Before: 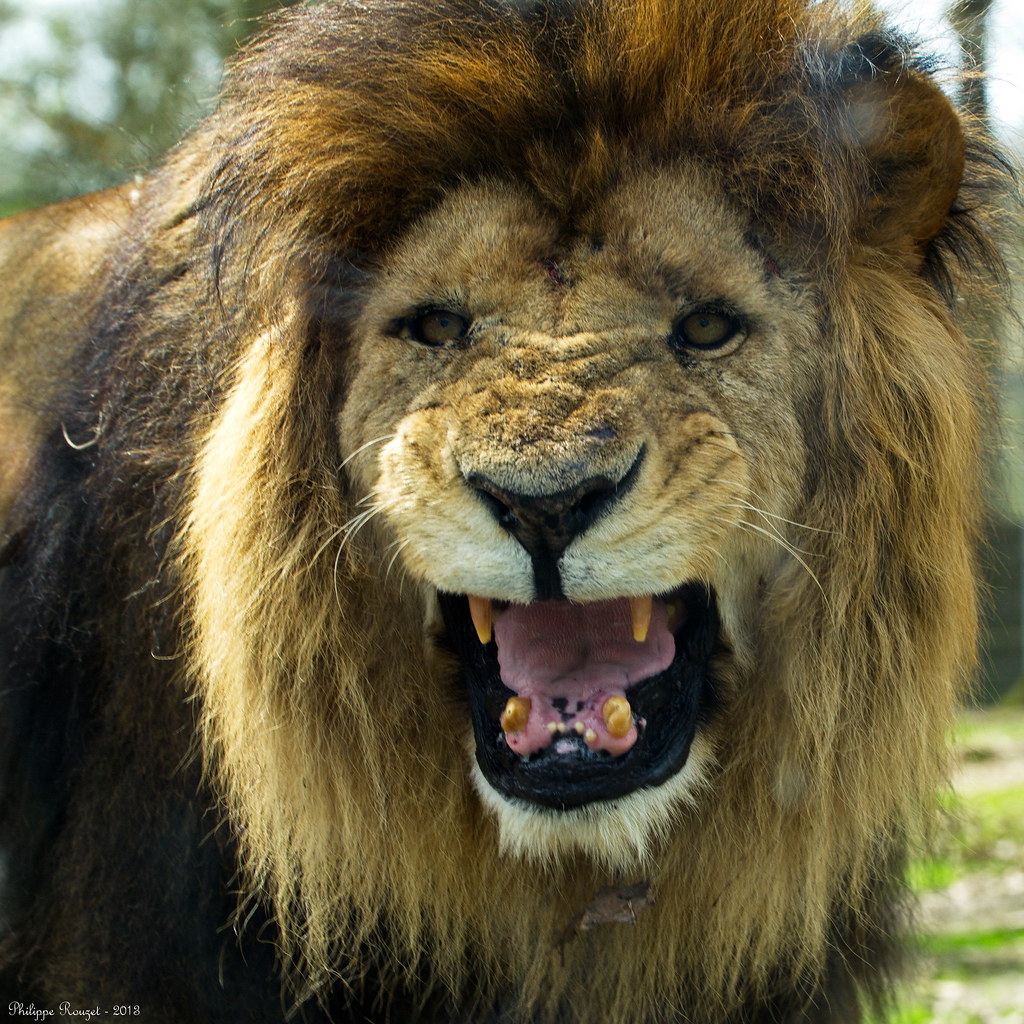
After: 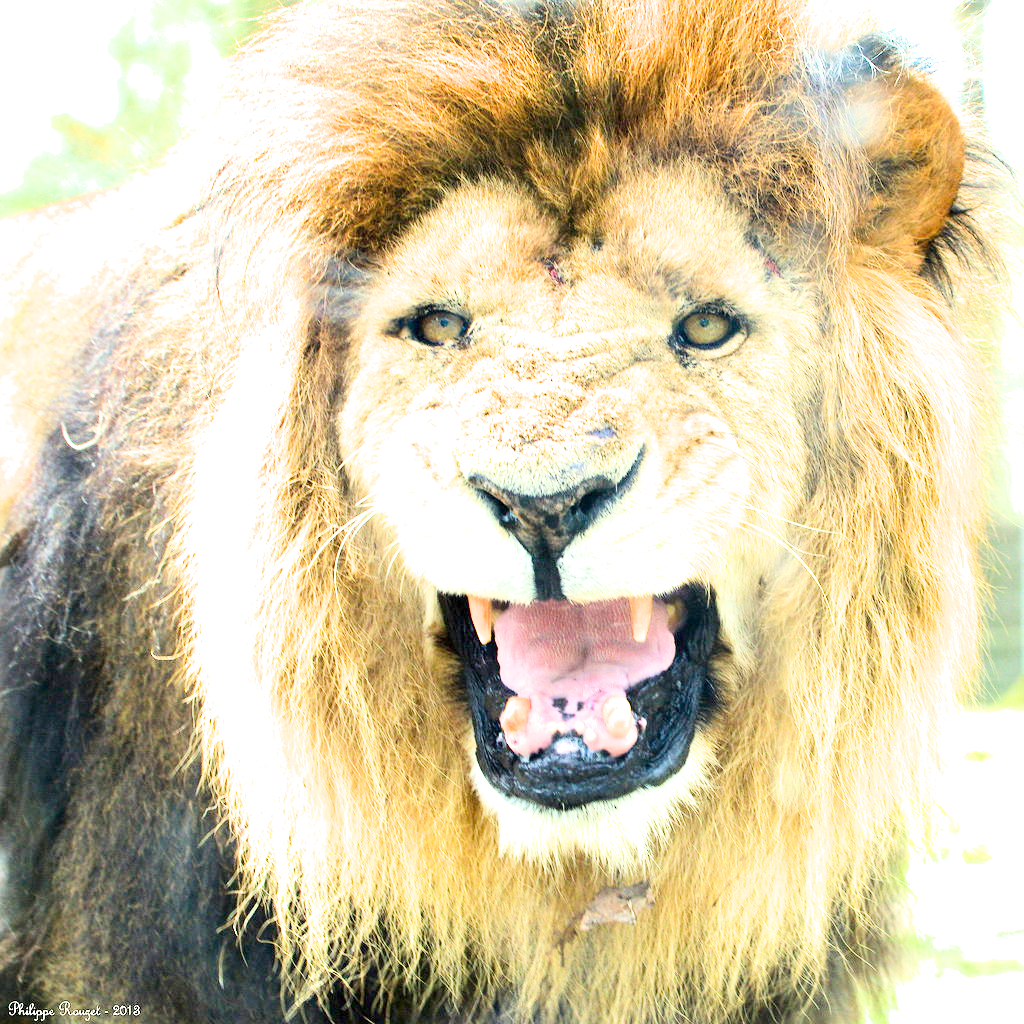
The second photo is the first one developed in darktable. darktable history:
contrast brightness saturation: contrast 0.15, brightness -0.01, saturation 0.1
exposure: black level correction 0, exposure 4 EV, compensate exposure bias true, compensate highlight preservation false
filmic rgb: black relative exposure -7.65 EV, white relative exposure 4.56 EV, hardness 3.61
